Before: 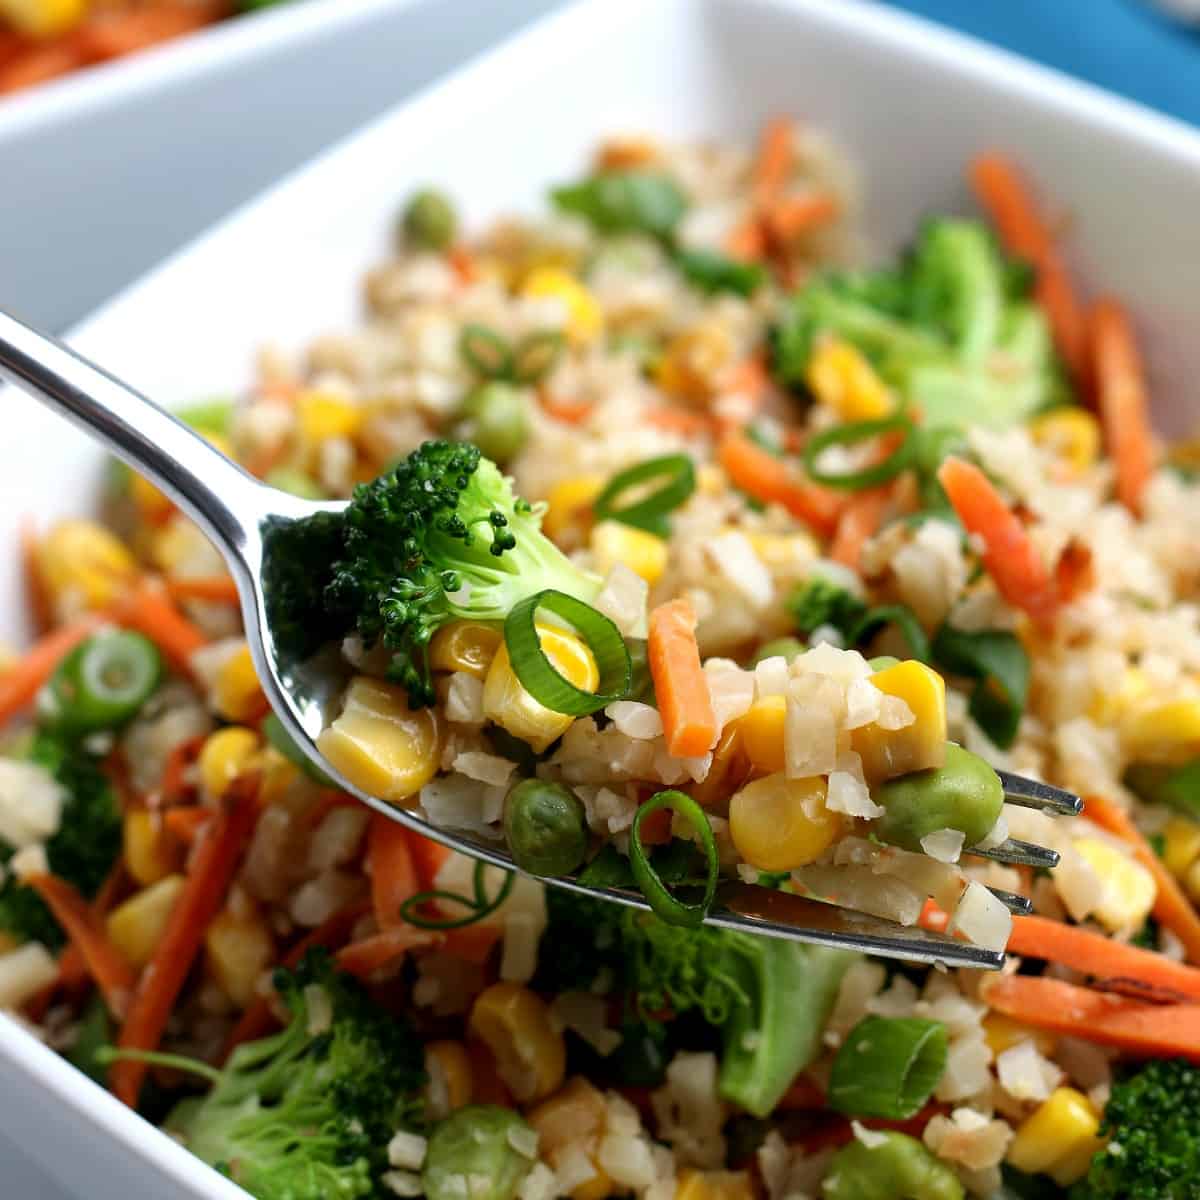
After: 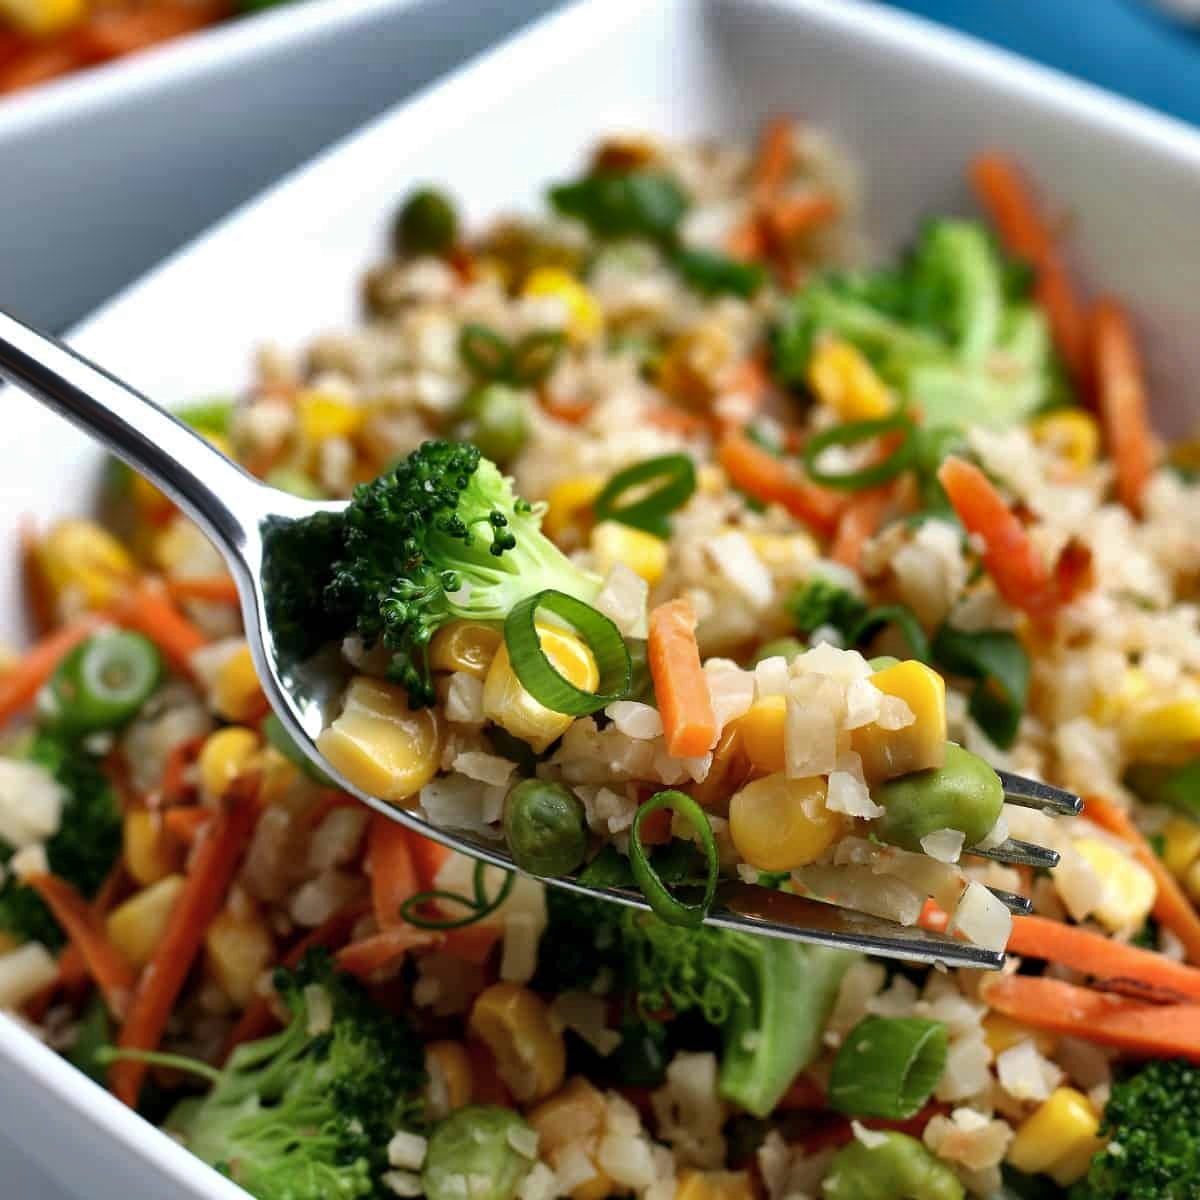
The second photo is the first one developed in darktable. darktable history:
shadows and highlights: radius 108.52, shadows 40.68, highlights -72.88, low approximation 0.01, soften with gaussian
contrast brightness saturation: saturation -0.05
